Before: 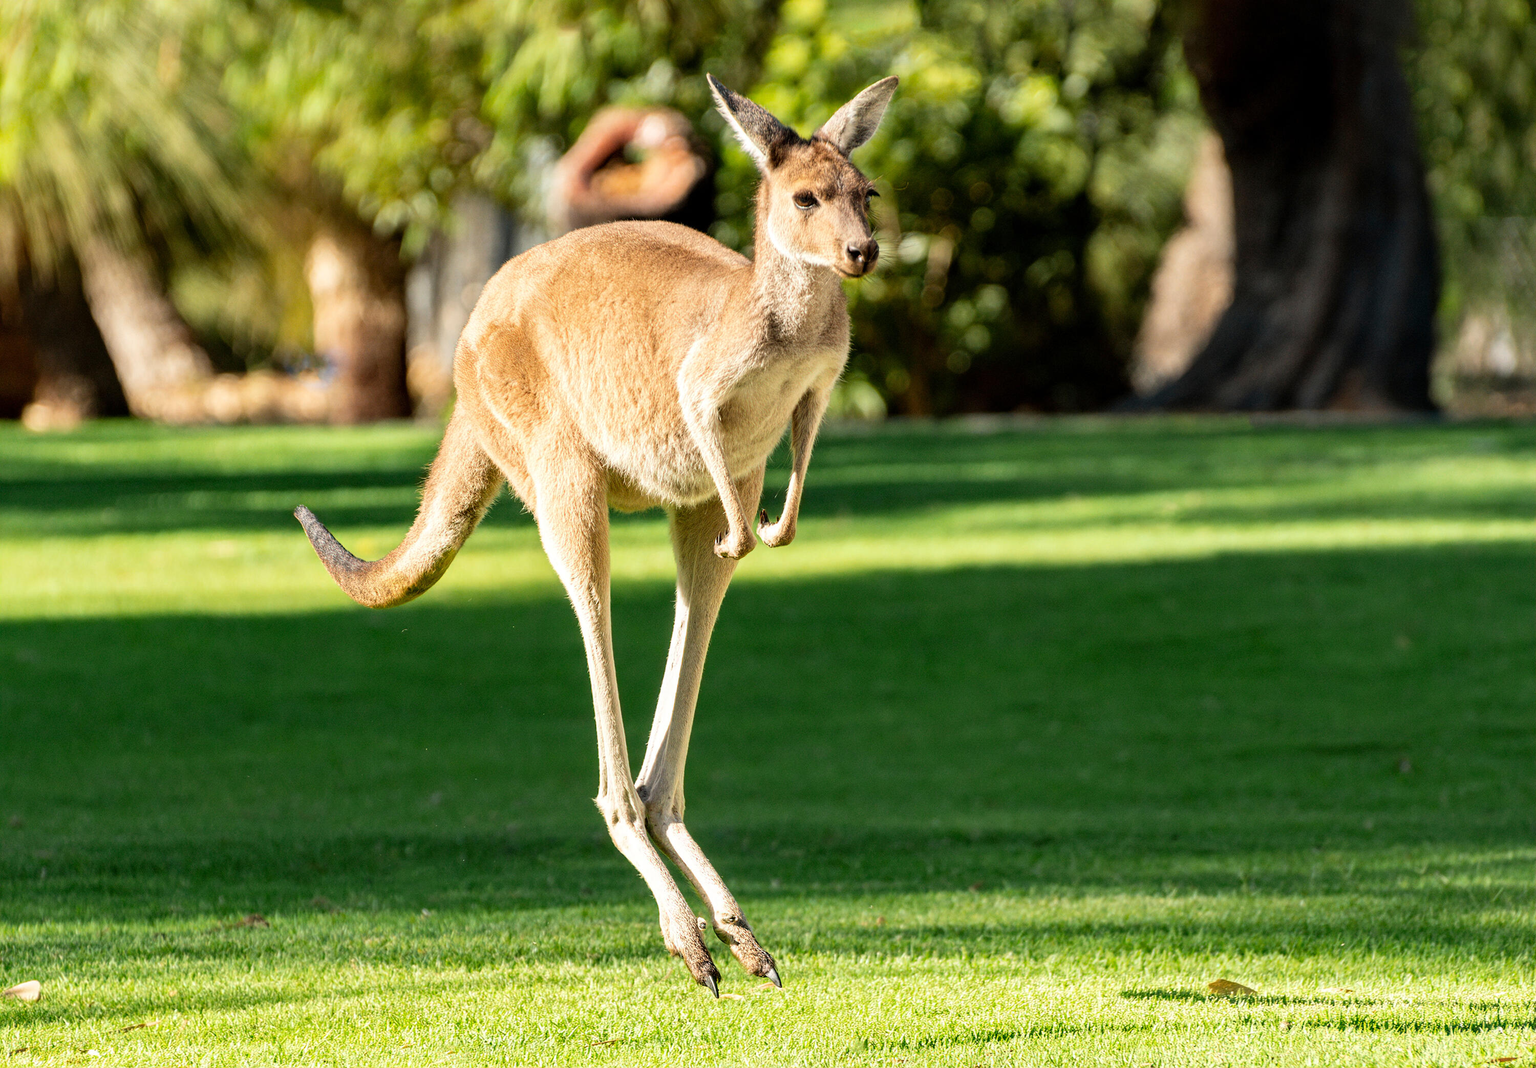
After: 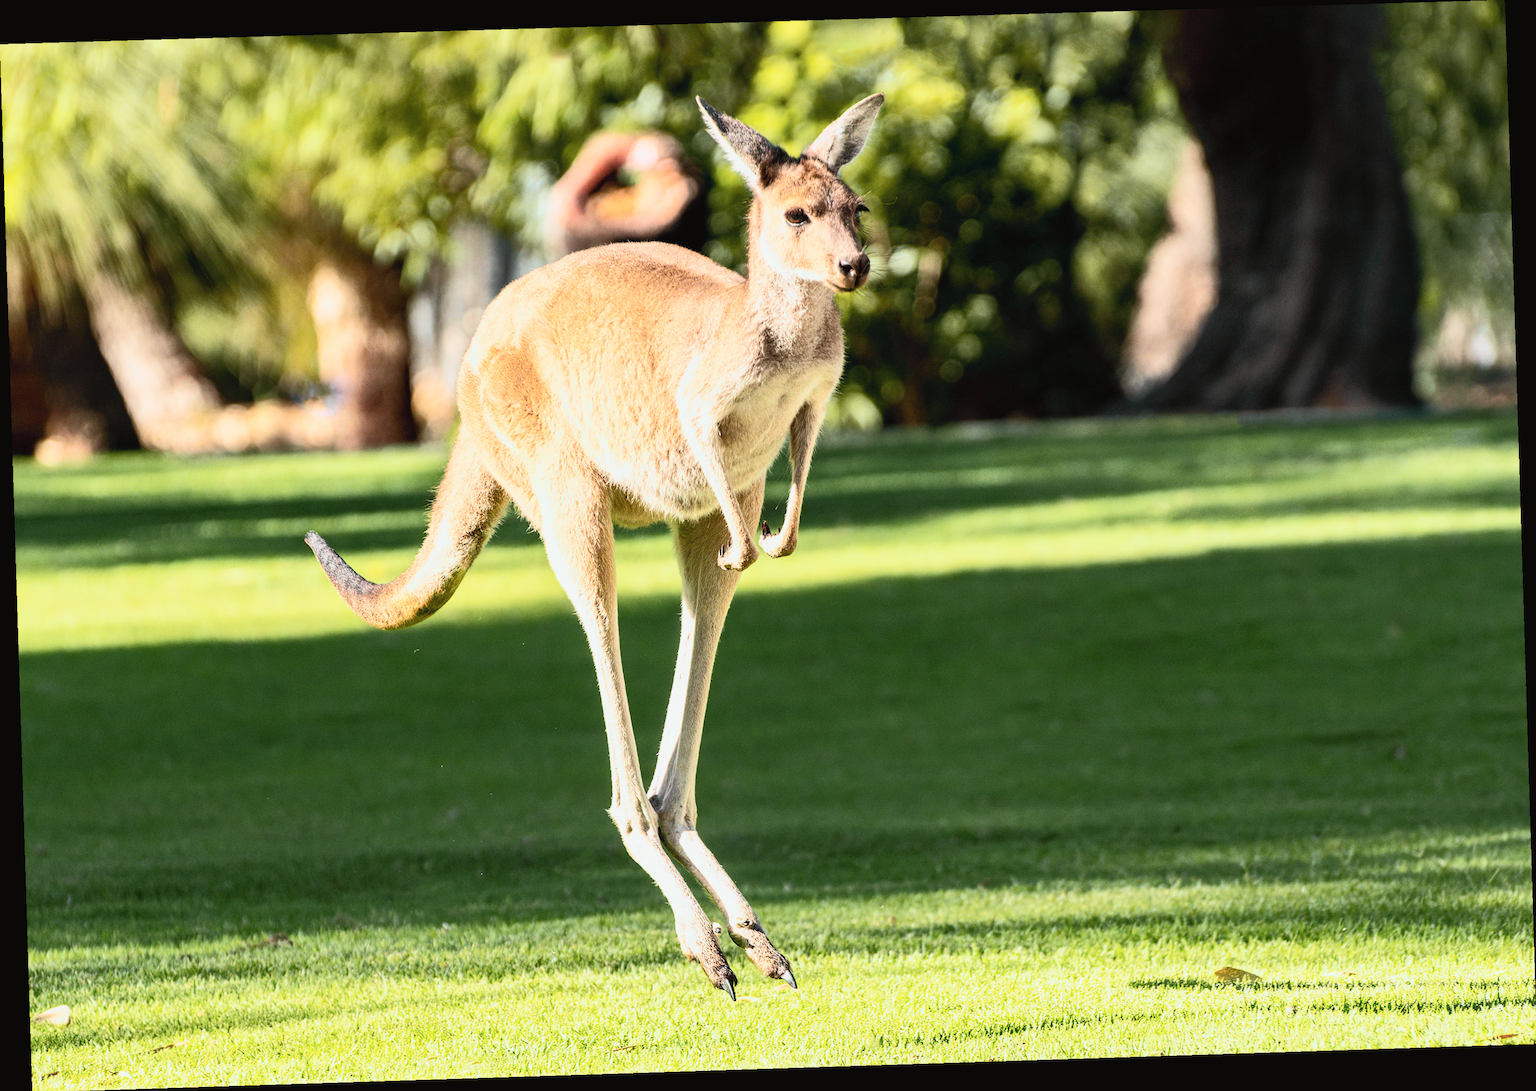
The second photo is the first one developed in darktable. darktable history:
white balance: red 0.974, blue 1.044
tone curve: curves: ch0 [(0, 0.026) (0.172, 0.194) (0.398, 0.437) (0.469, 0.544) (0.612, 0.741) (0.845, 0.926) (1, 0.968)]; ch1 [(0, 0) (0.437, 0.453) (0.472, 0.467) (0.502, 0.502) (0.531, 0.537) (0.574, 0.583) (0.617, 0.64) (0.699, 0.749) (0.859, 0.919) (1, 1)]; ch2 [(0, 0) (0.33, 0.301) (0.421, 0.443) (0.476, 0.502) (0.511, 0.504) (0.553, 0.55) (0.595, 0.586) (0.664, 0.664) (1, 1)], color space Lab, independent channels, preserve colors none
rotate and perspective: rotation -1.77°, lens shift (horizontal) 0.004, automatic cropping off
